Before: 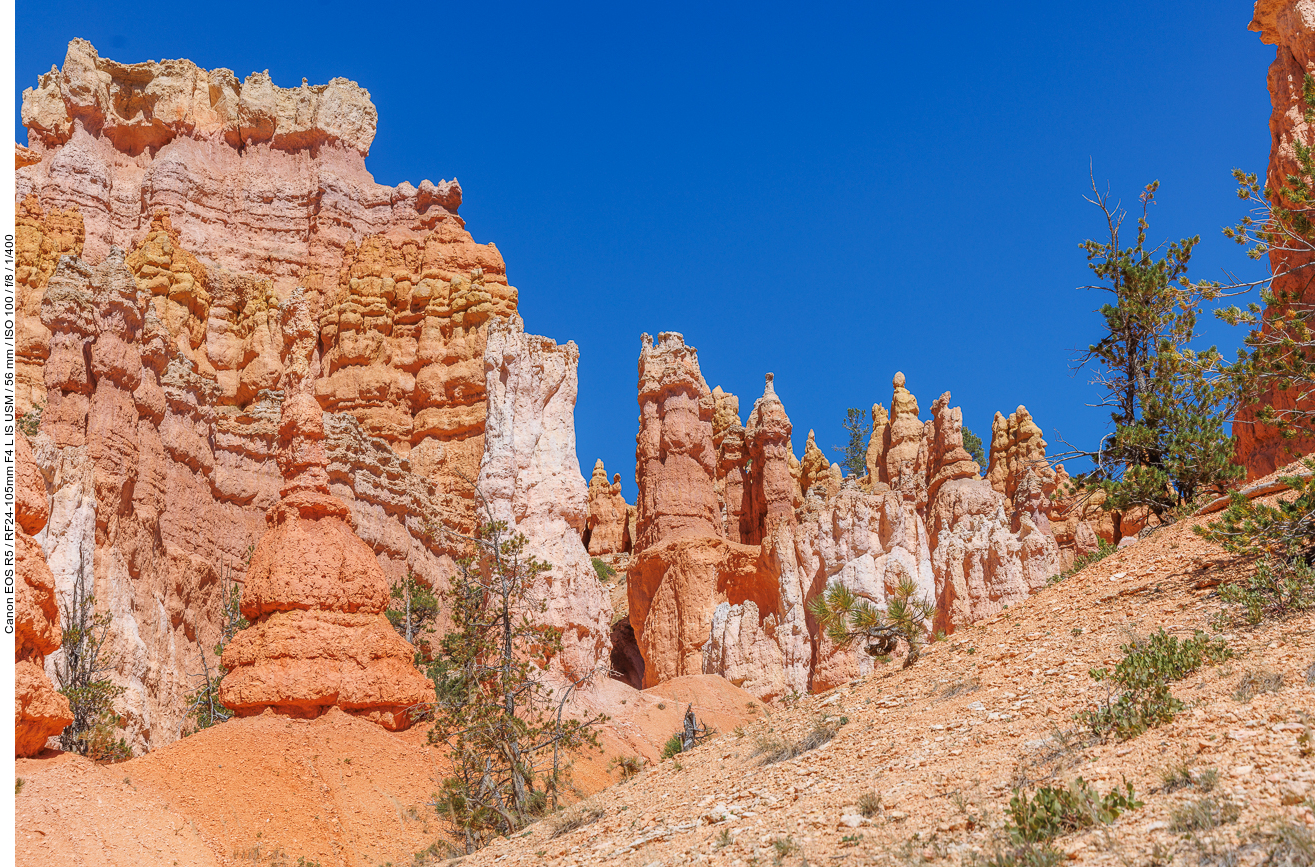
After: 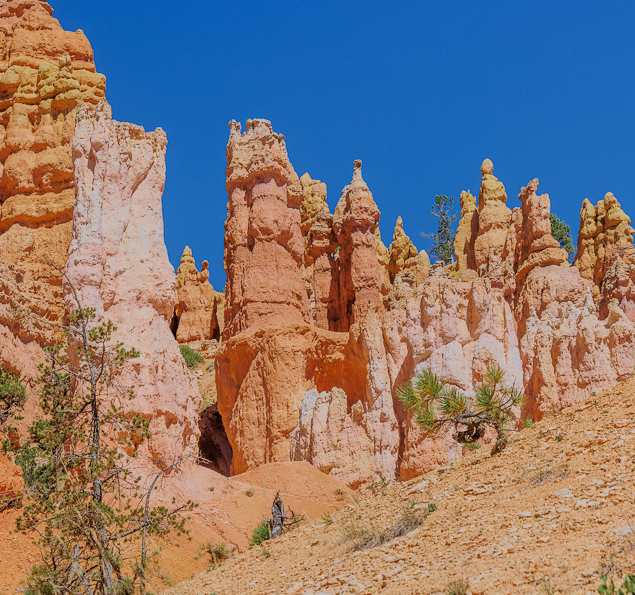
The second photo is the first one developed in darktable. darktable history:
shadows and highlights: soften with gaussian
velvia: on, module defaults
color zones: curves: ch2 [(0, 0.5) (0.143, 0.517) (0.286, 0.571) (0.429, 0.522) (0.571, 0.5) (0.714, 0.5) (0.857, 0.5) (1, 0.5)]
filmic rgb: black relative exposure -6.15 EV, white relative exposure 6.96 EV, hardness 2.23, color science v6 (2022)
crop: left 31.379%, top 24.658%, right 20.326%, bottom 6.628%
